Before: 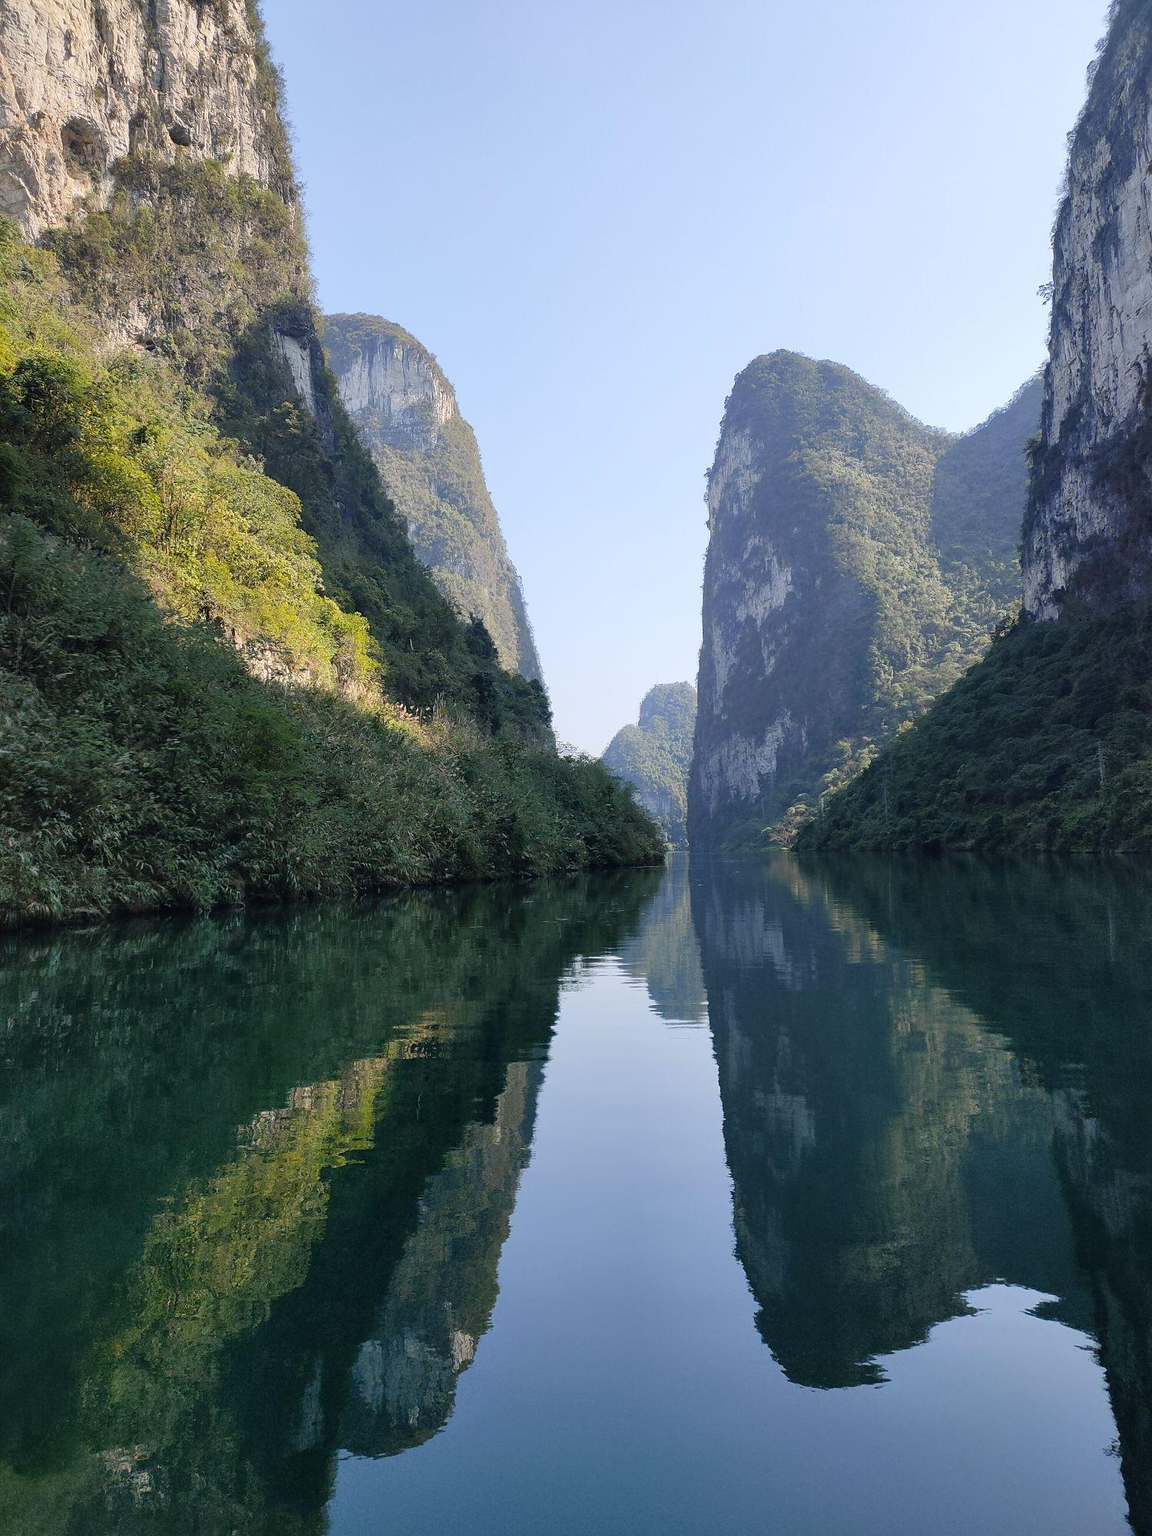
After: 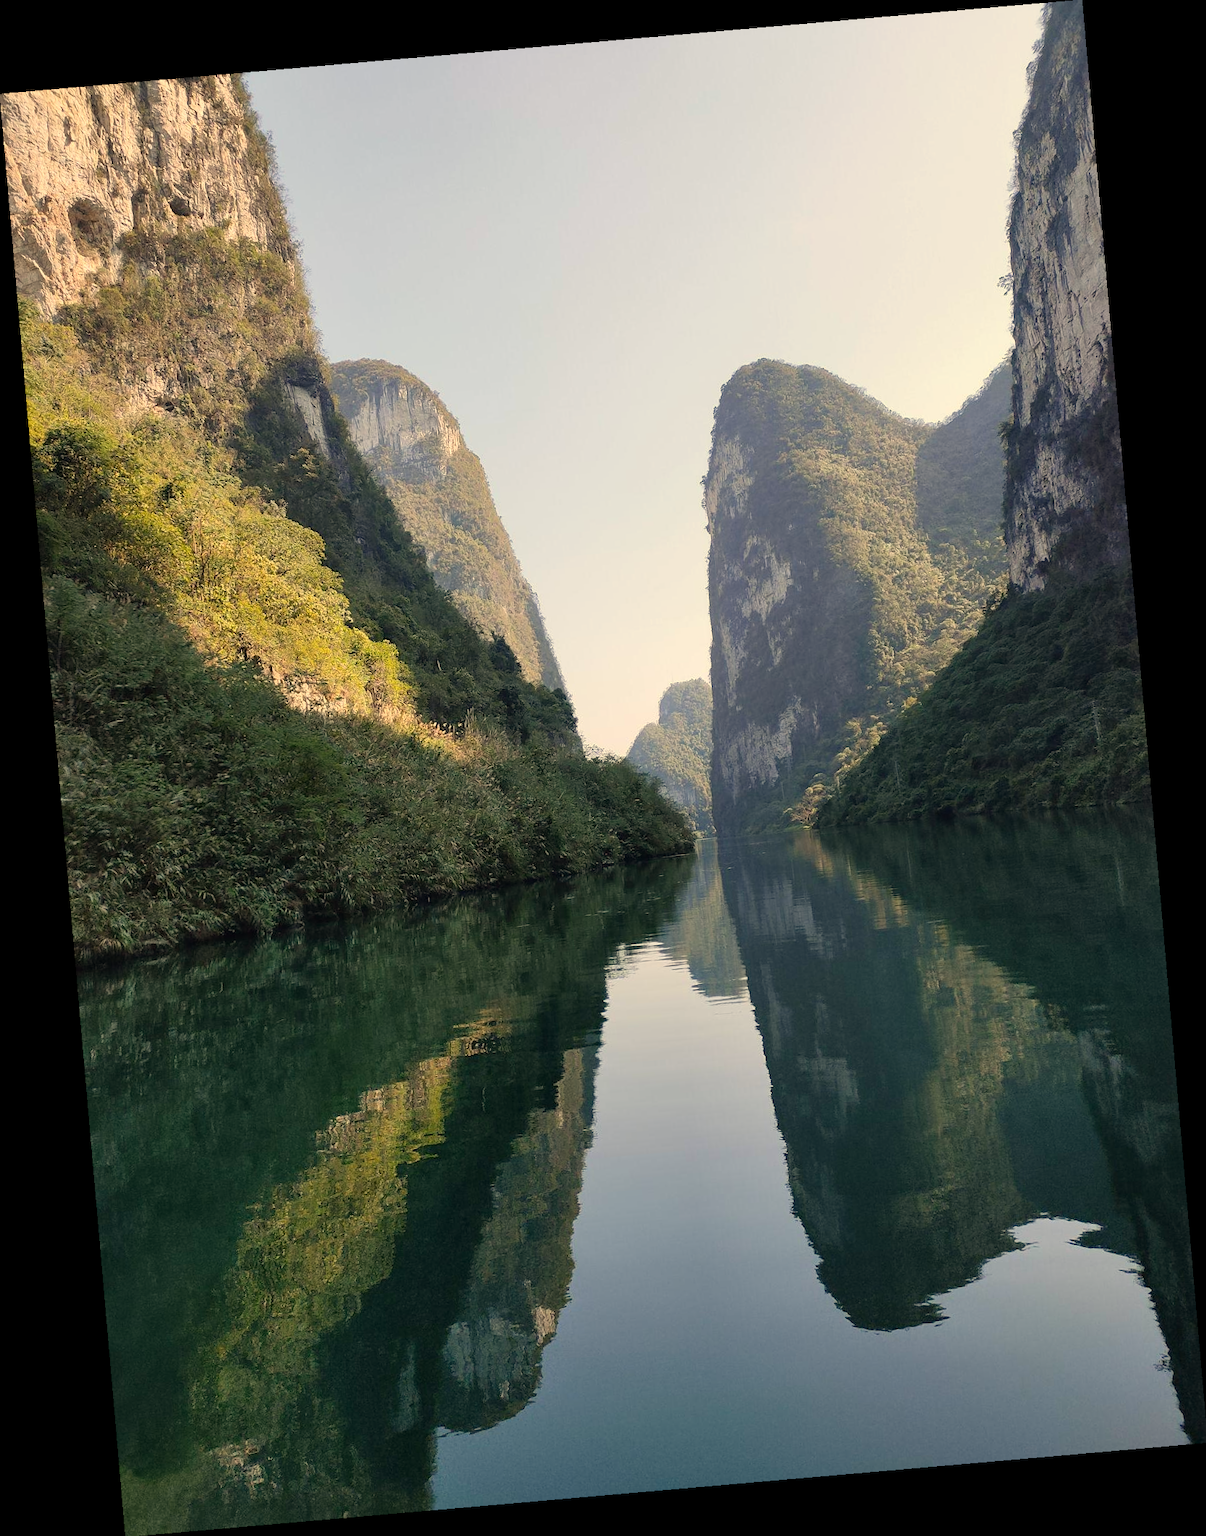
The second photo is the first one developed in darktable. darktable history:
rotate and perspective: rotation -4.98°, automatic cropping off
white balance: red 1.123, blue 0.83
